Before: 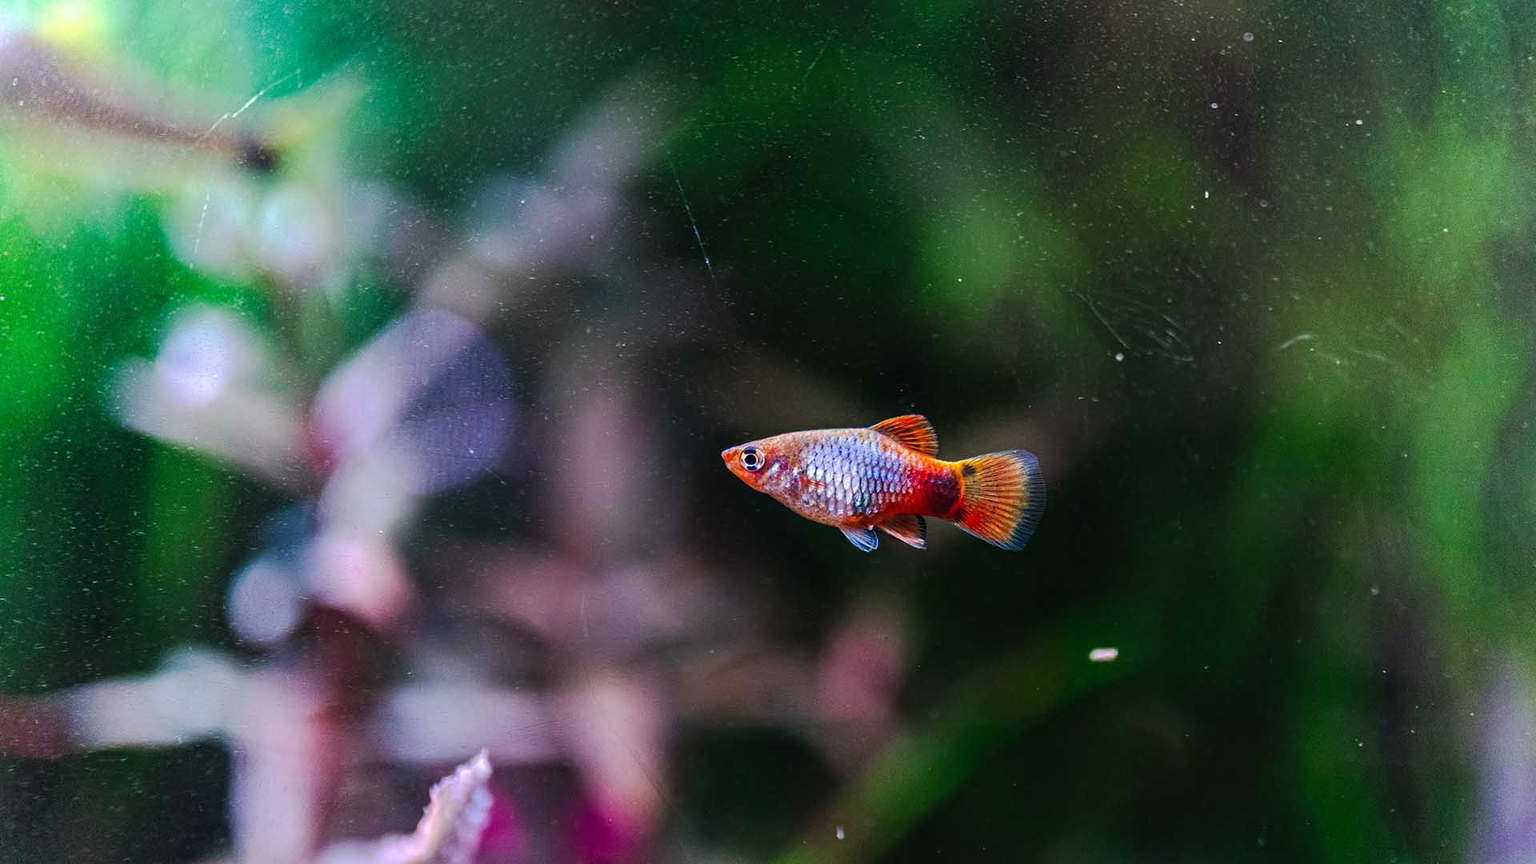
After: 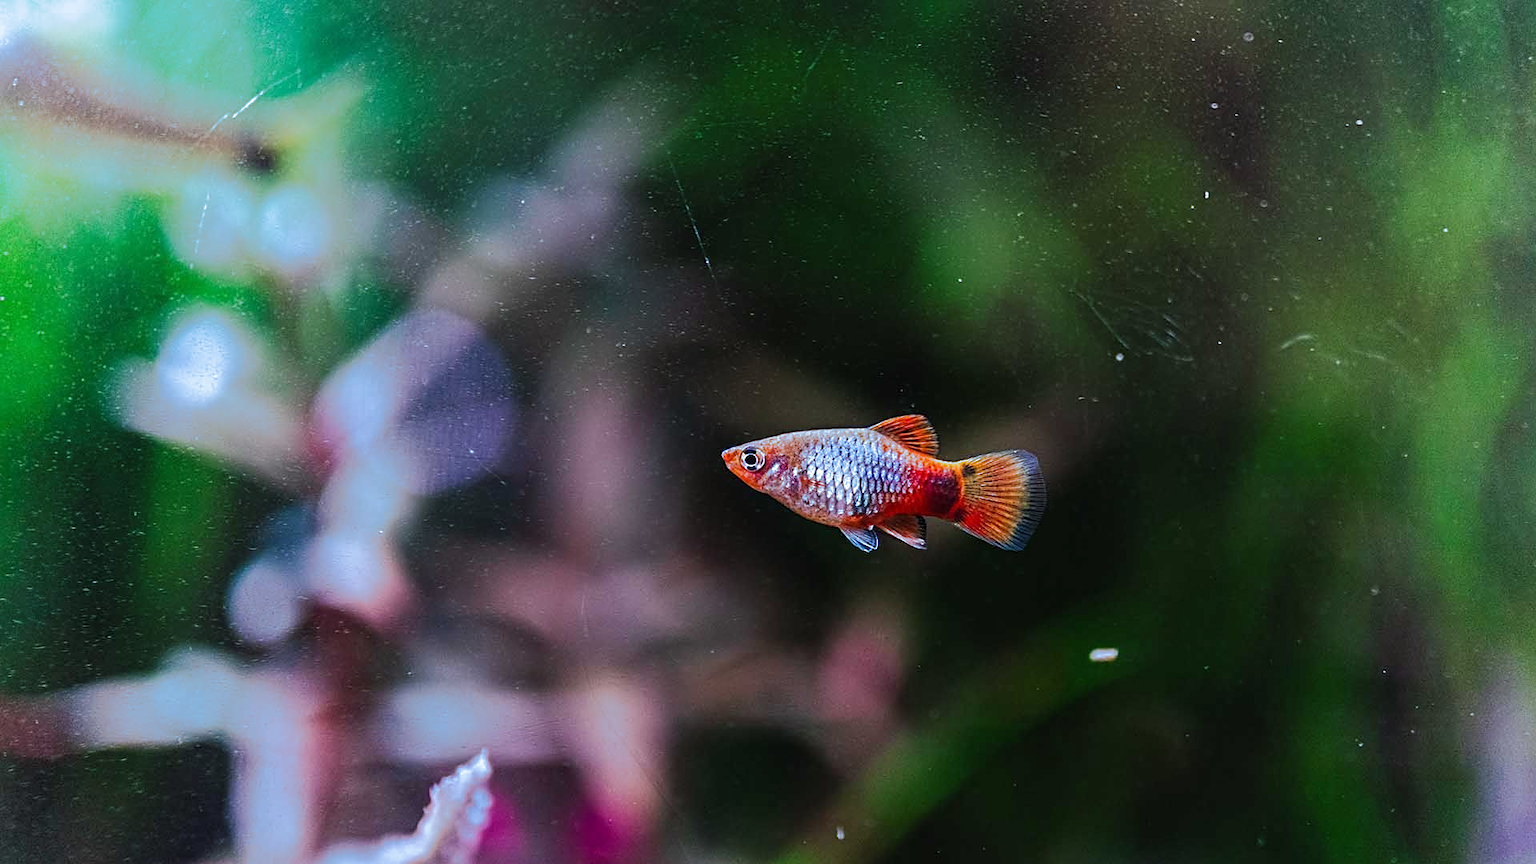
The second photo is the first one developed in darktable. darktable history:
sharpen: radius 1.864, amount 0.398, threshold 1.271
split-toning: shadows › hue 351.18°, shadows › saturation 0.86, highlights › hue 218.82°, highlights › saturation 0.73, balance -19.167
